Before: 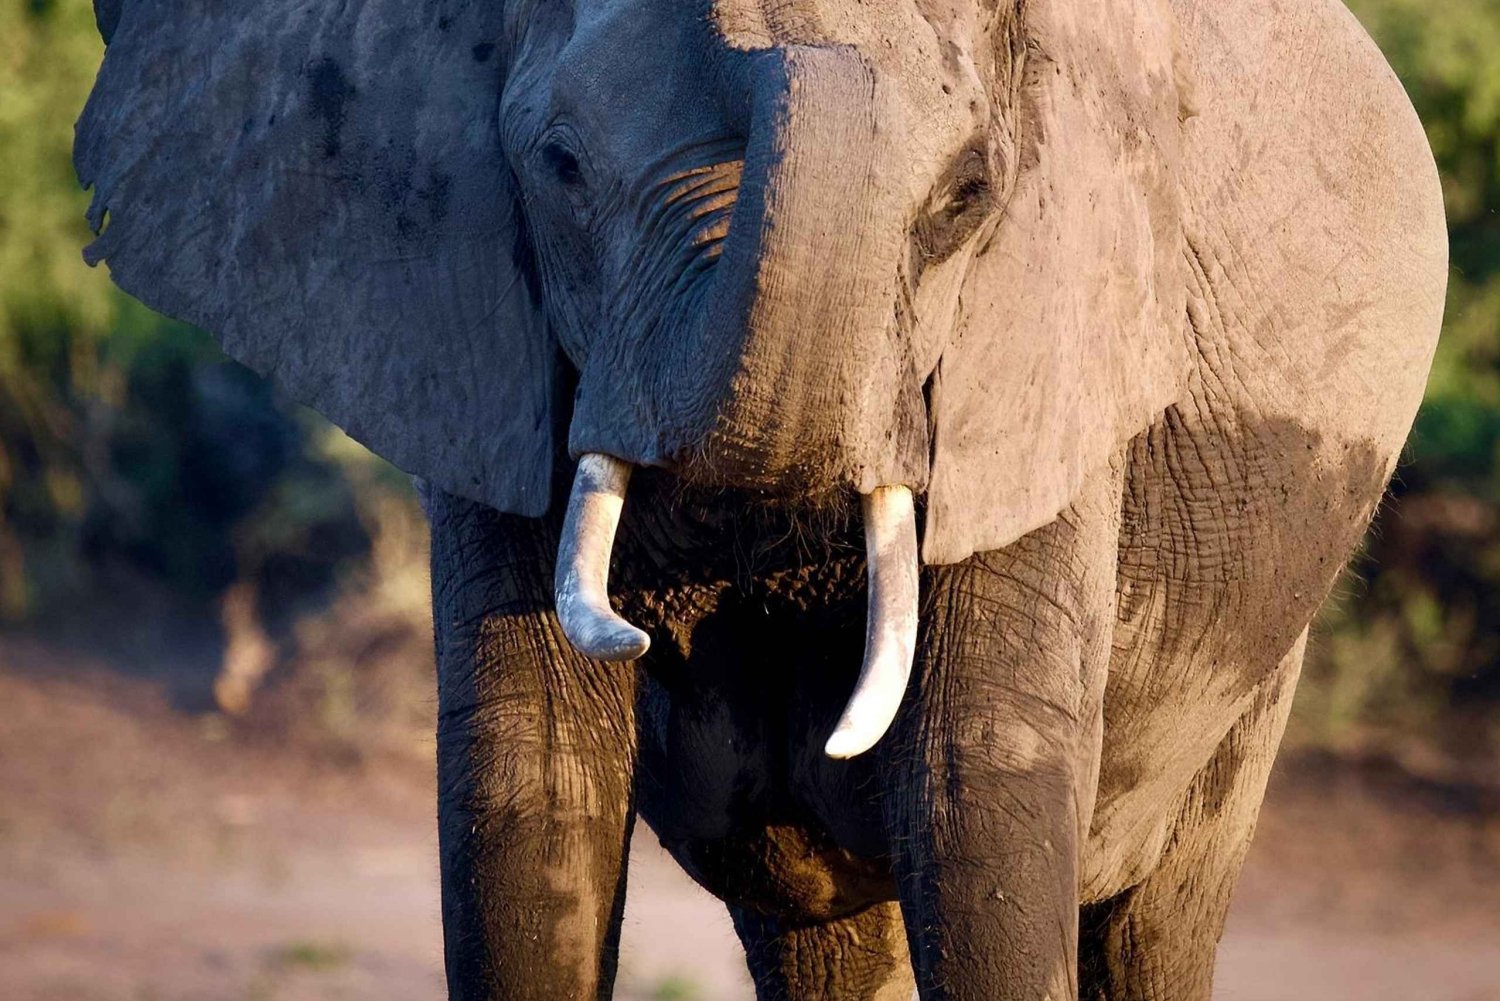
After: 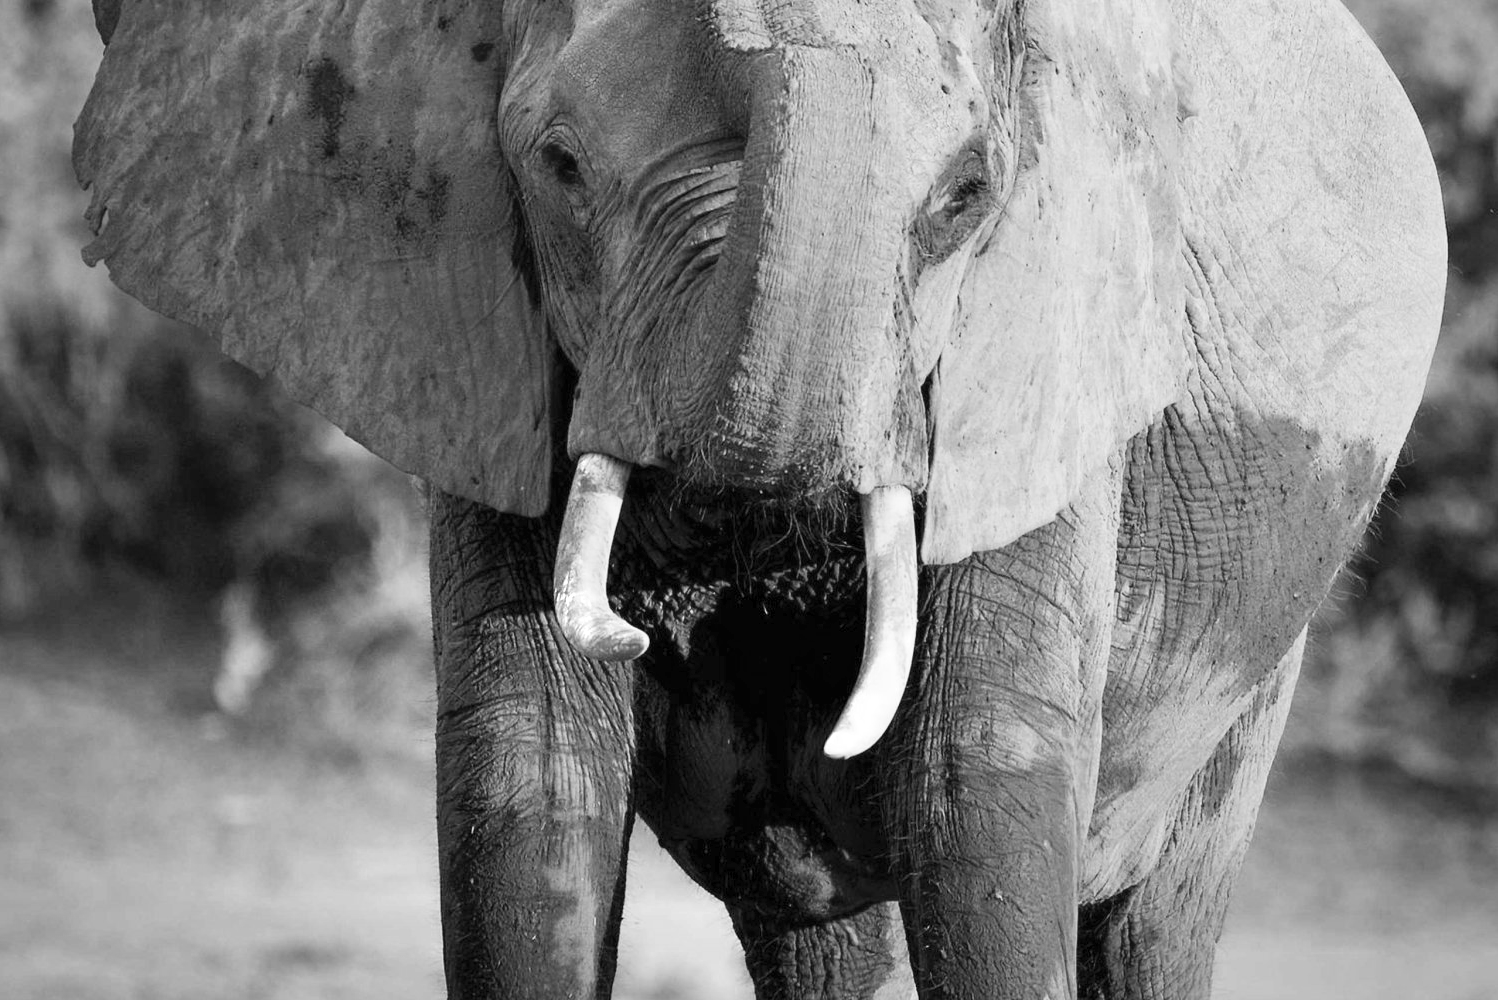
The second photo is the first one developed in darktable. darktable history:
crop and rotate: left 0.119%, bottom 0.004%
color zones: curves: ch0 [(0, 0.613) (0.01, 0.613) (0.245, 0.448) (0.498, 0.529) (0.642, 0.665) (0.879, 0.777) (0.99, 0.613)]; ch1 [(0, 0) (0.143, 0) (0.286, 0) (0.429, 0) (0.571, 0) (0.714, 0) (0.857, 0)]
contrast brightness saturation: contrast 0.135, brightness 0.209
